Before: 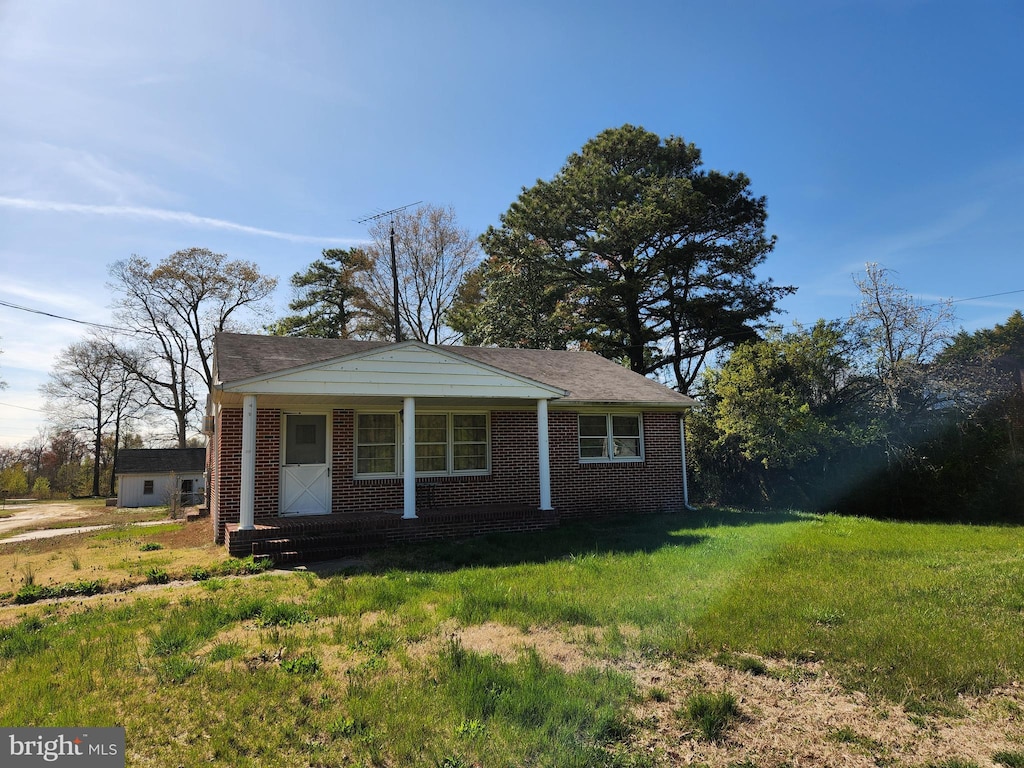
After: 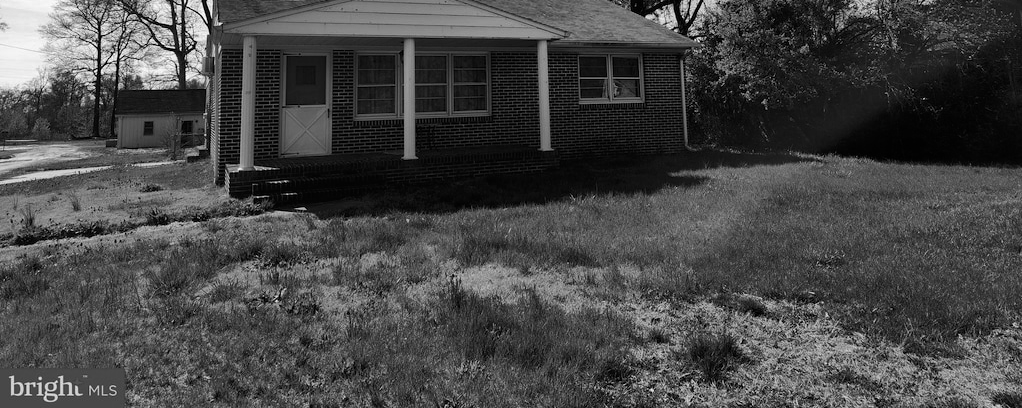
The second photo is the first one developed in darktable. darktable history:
color balance rgb: perceptual saturation grading › global saturation 12.165%, global vibrance 20%
color calibration: output gray [0.25, 0.35, 0.4, 0], gray › normalize channels true, illuminant Planckian (black body), x 0.368, y 0.361, temperature 4277.17 K, gamut compression 0.019
contrast brightness saturation: contrast 0.069, brightness -0.143, saturation 0.118
crop and rotate: top 46.815%, right 0.123%
